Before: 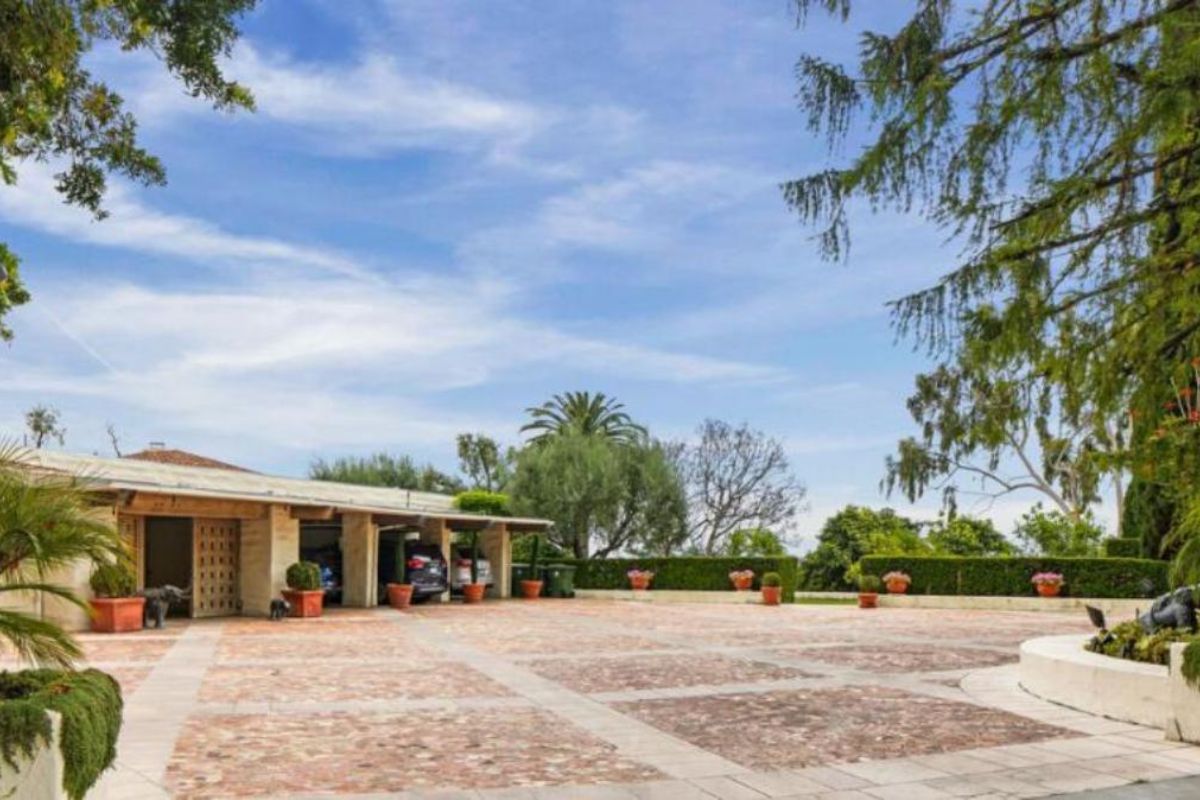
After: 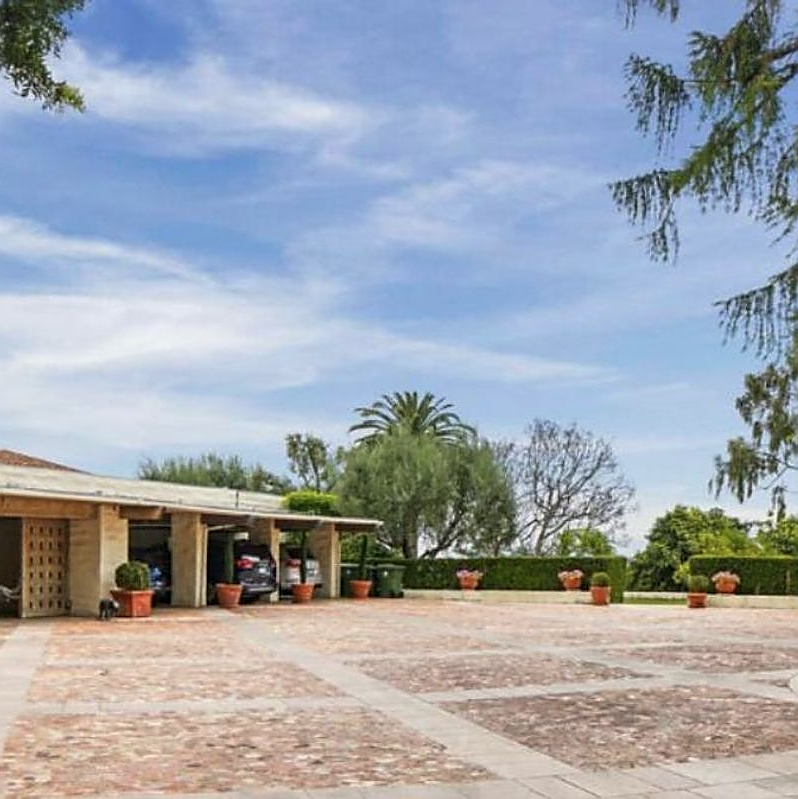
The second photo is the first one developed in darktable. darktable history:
sharpen: radius 1.35, amount 1.237, threshold 0.618
crop and rotate: left 14.314%, right 19.135%
contrast brightness saturation: saturation -0.1
